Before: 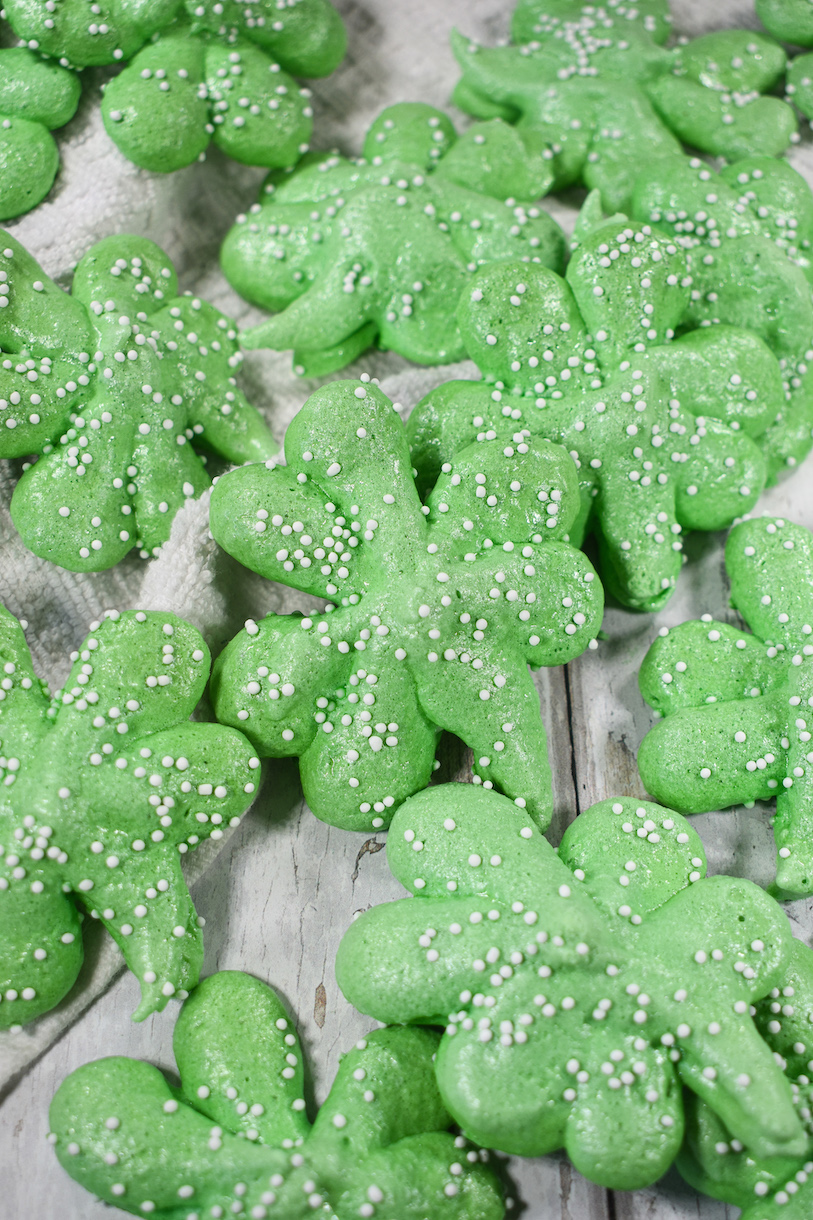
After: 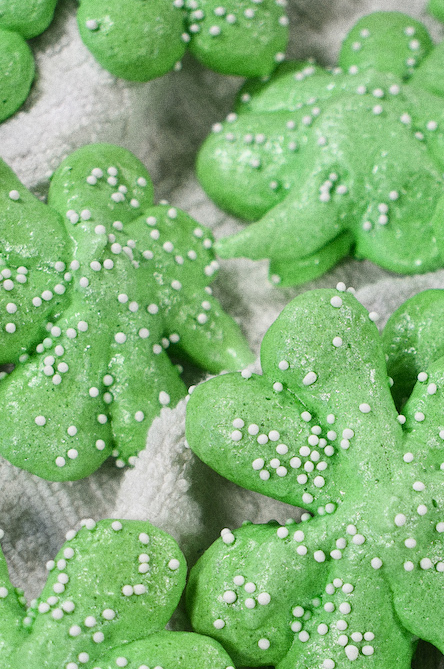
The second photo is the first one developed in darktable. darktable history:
grain: coarseness 0.09 ISO
crop and rotate: left 3.047%, top 7.509%, right 42.236%, bottom 37.598%
